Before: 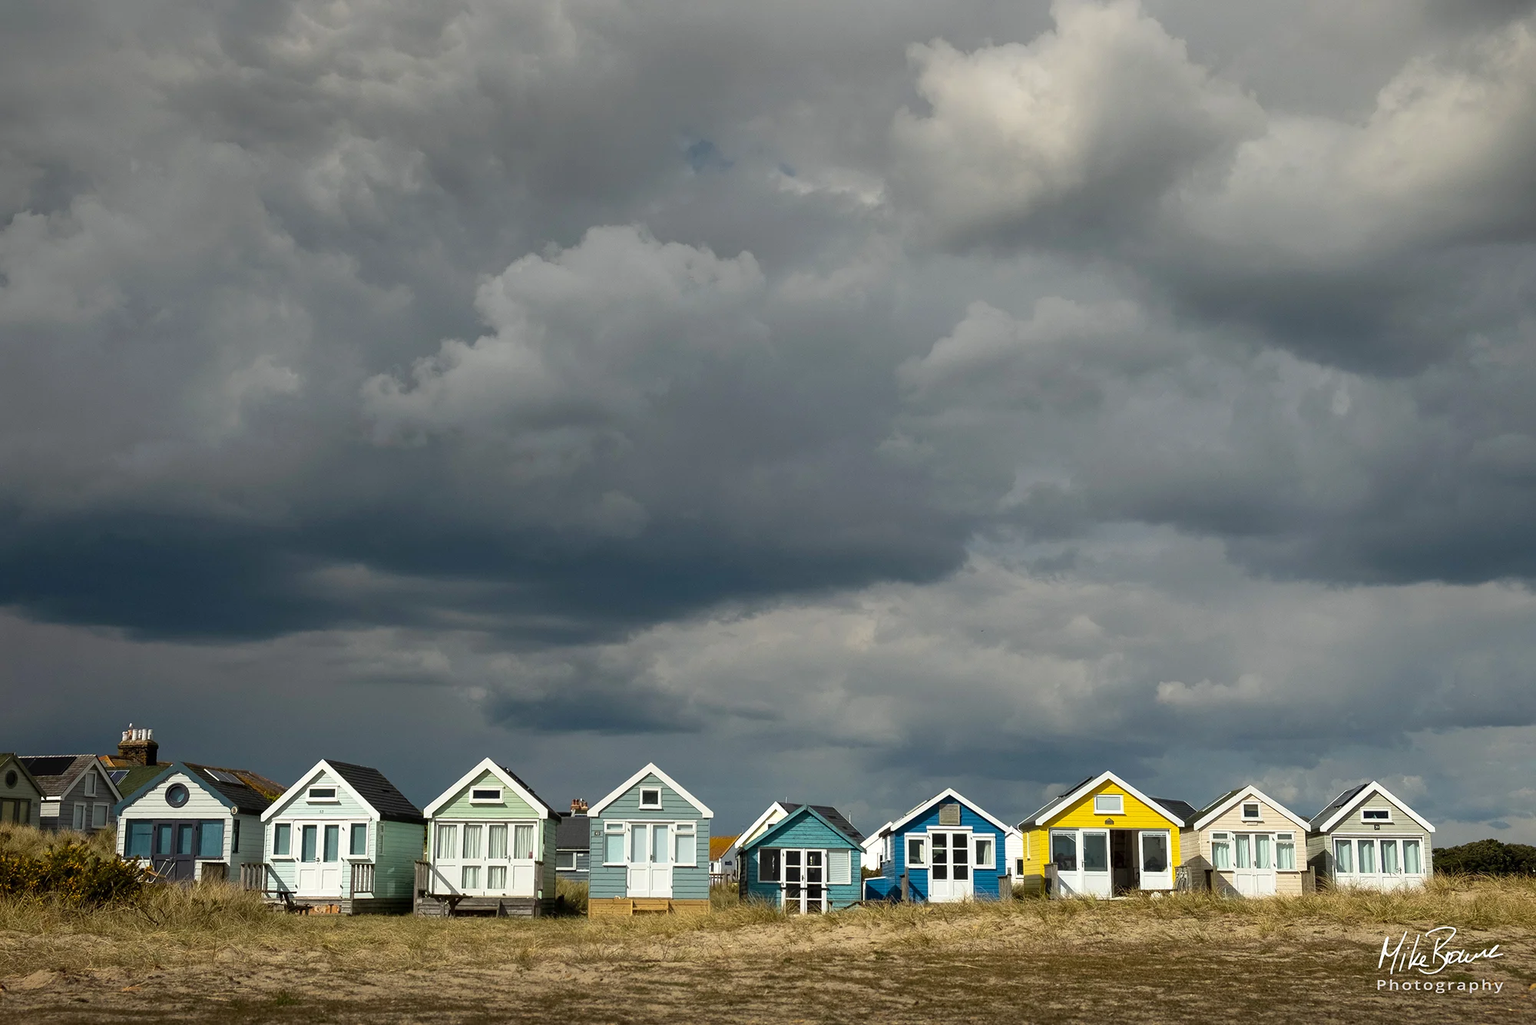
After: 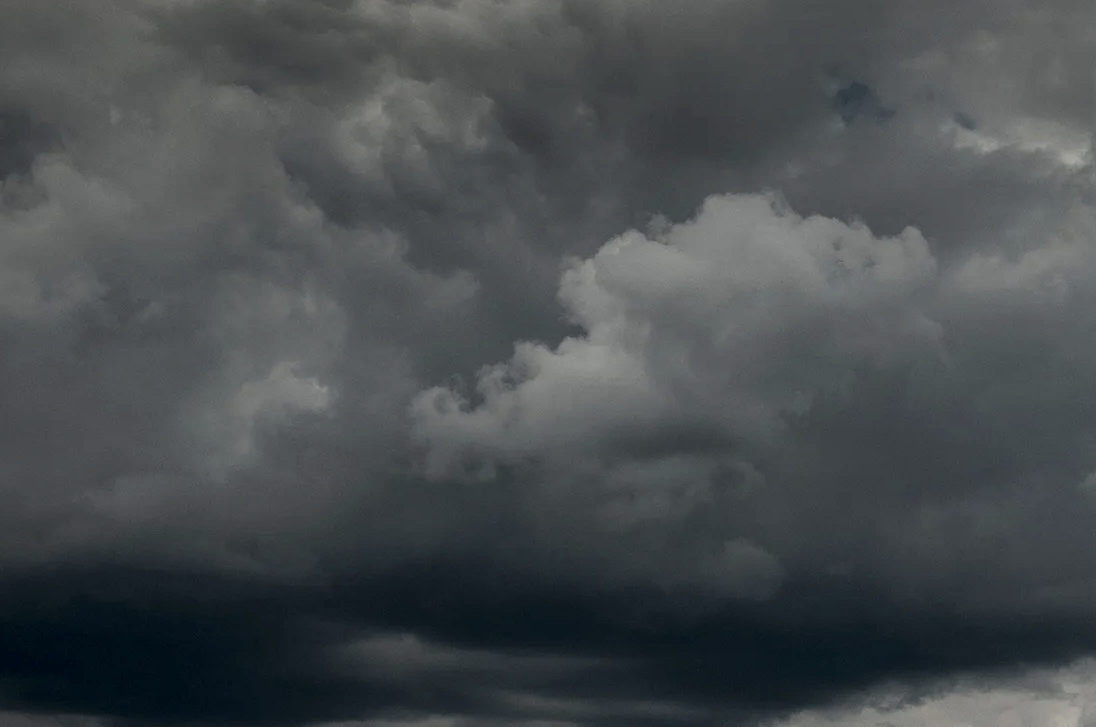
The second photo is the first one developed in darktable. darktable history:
local contrast: shadows 183%, detail 225%
exposure: black level correction -0.016, exposure -1.116 EV, compensate exposure bias true, compensate highlight preservation false
crop and rotate: left 3.048%, top 7.501%, right 42.131%, bottom 37.977%
